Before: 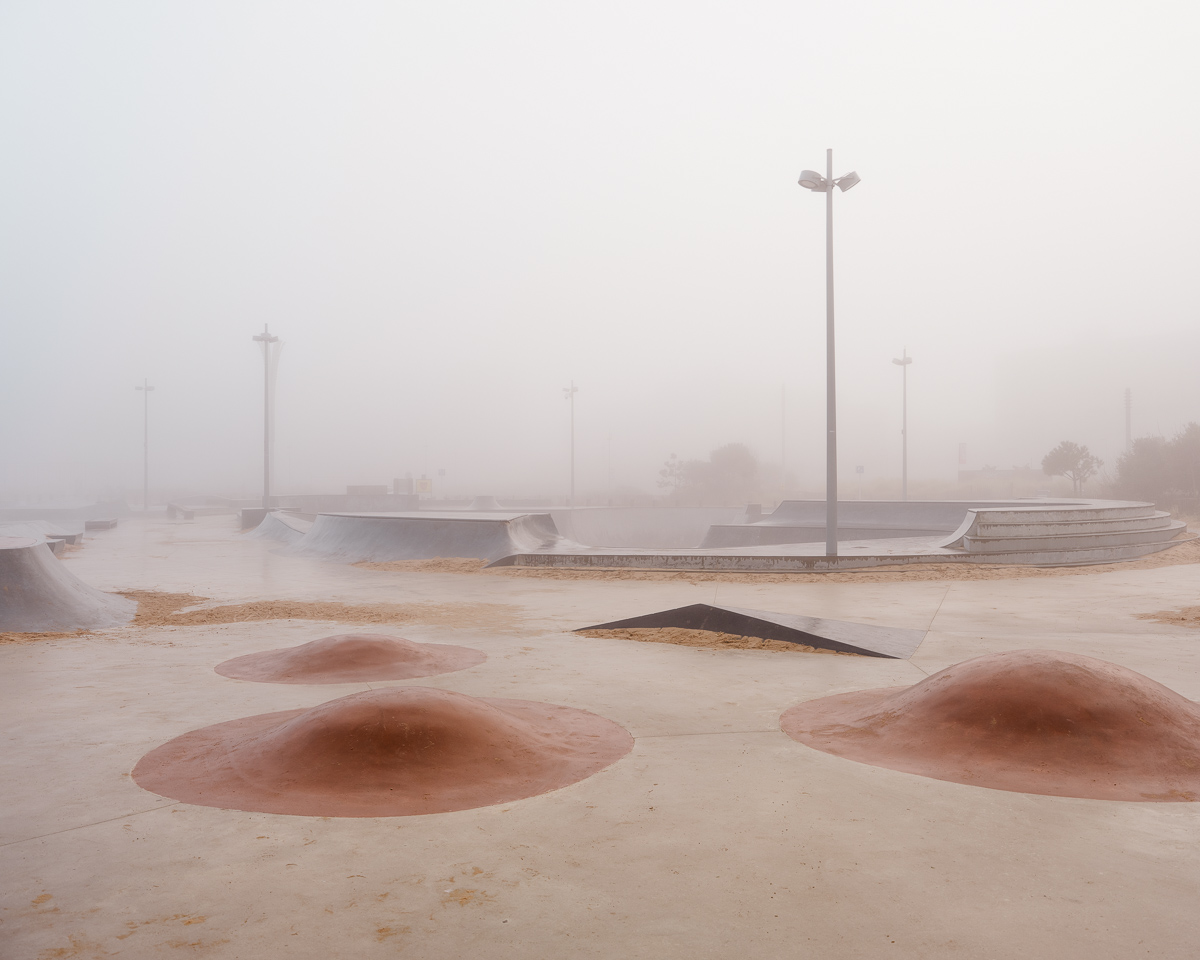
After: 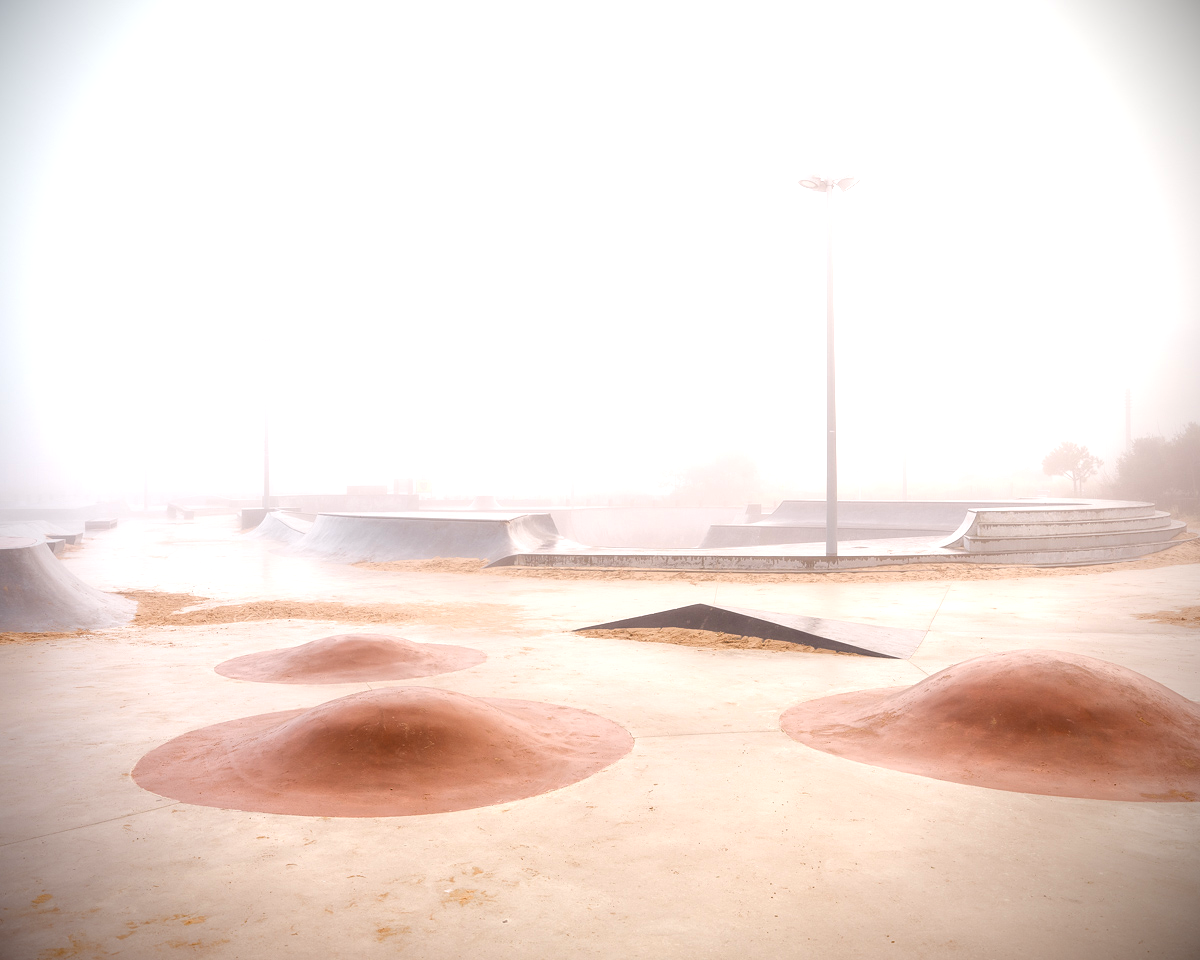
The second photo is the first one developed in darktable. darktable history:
exposure: exposure 1.057 EV, compensate highlight preservation false
vignetting: fall-off radius 61.22%, brightness -0.988, saturation 0.49, center (-0.032, -0.039)
